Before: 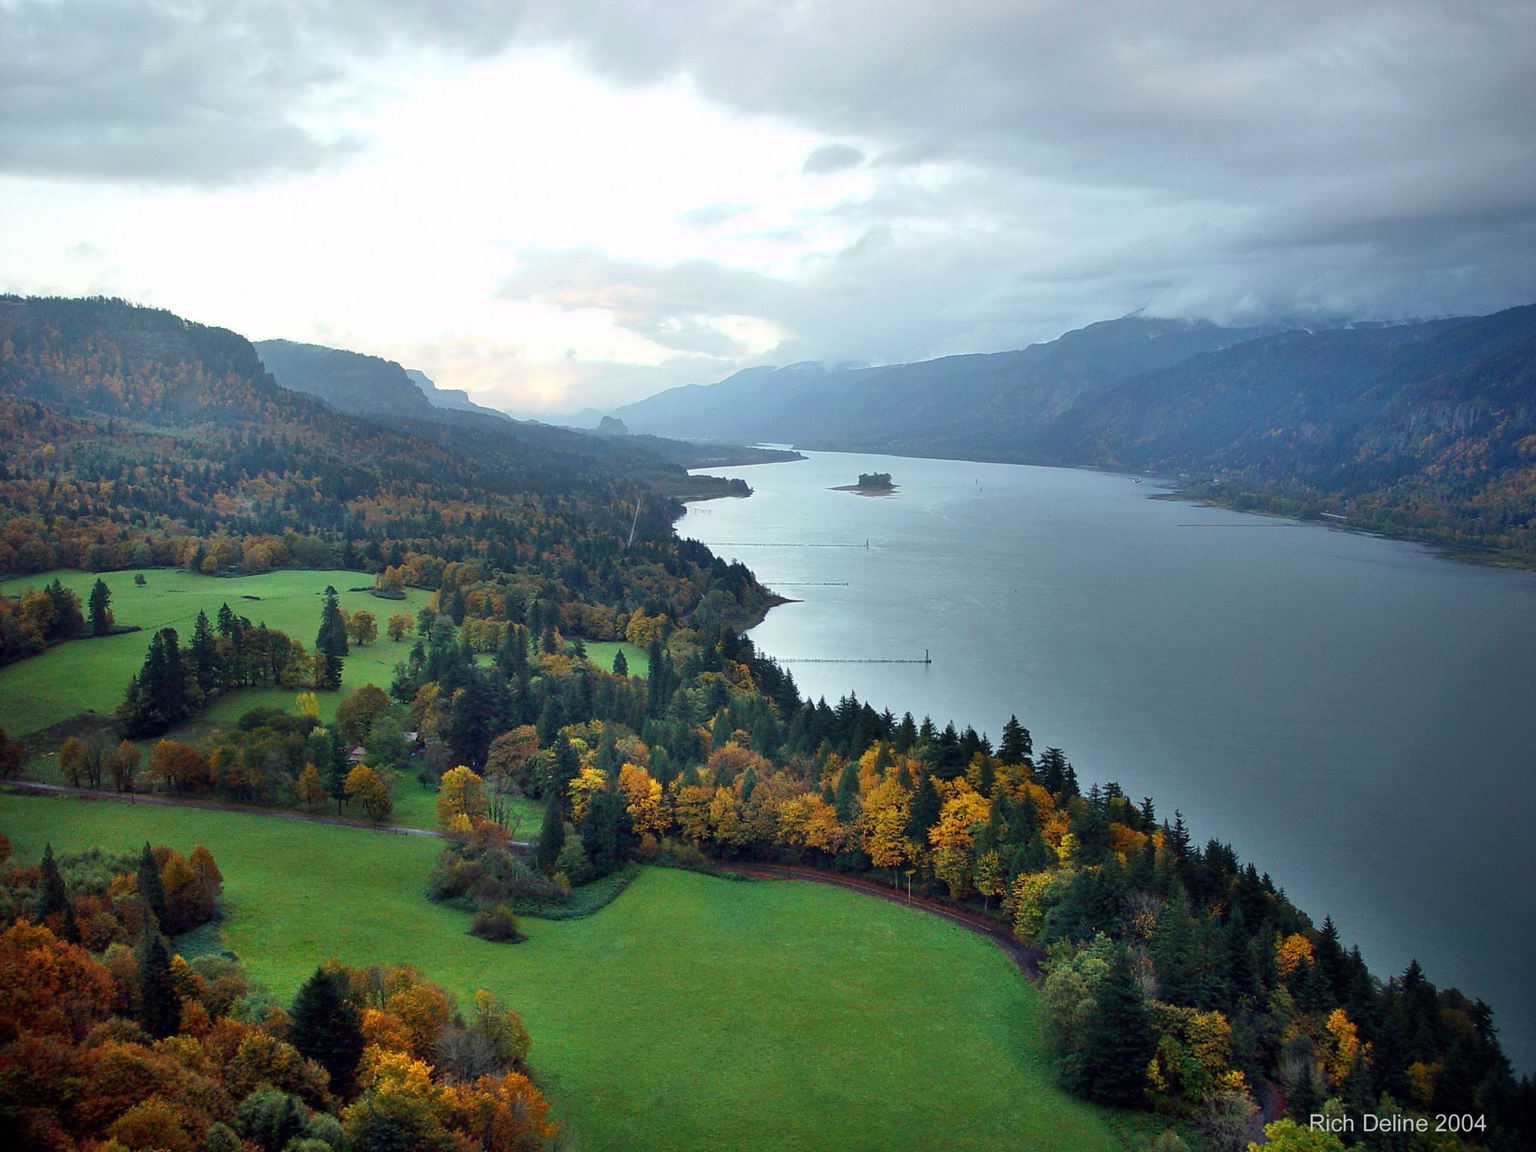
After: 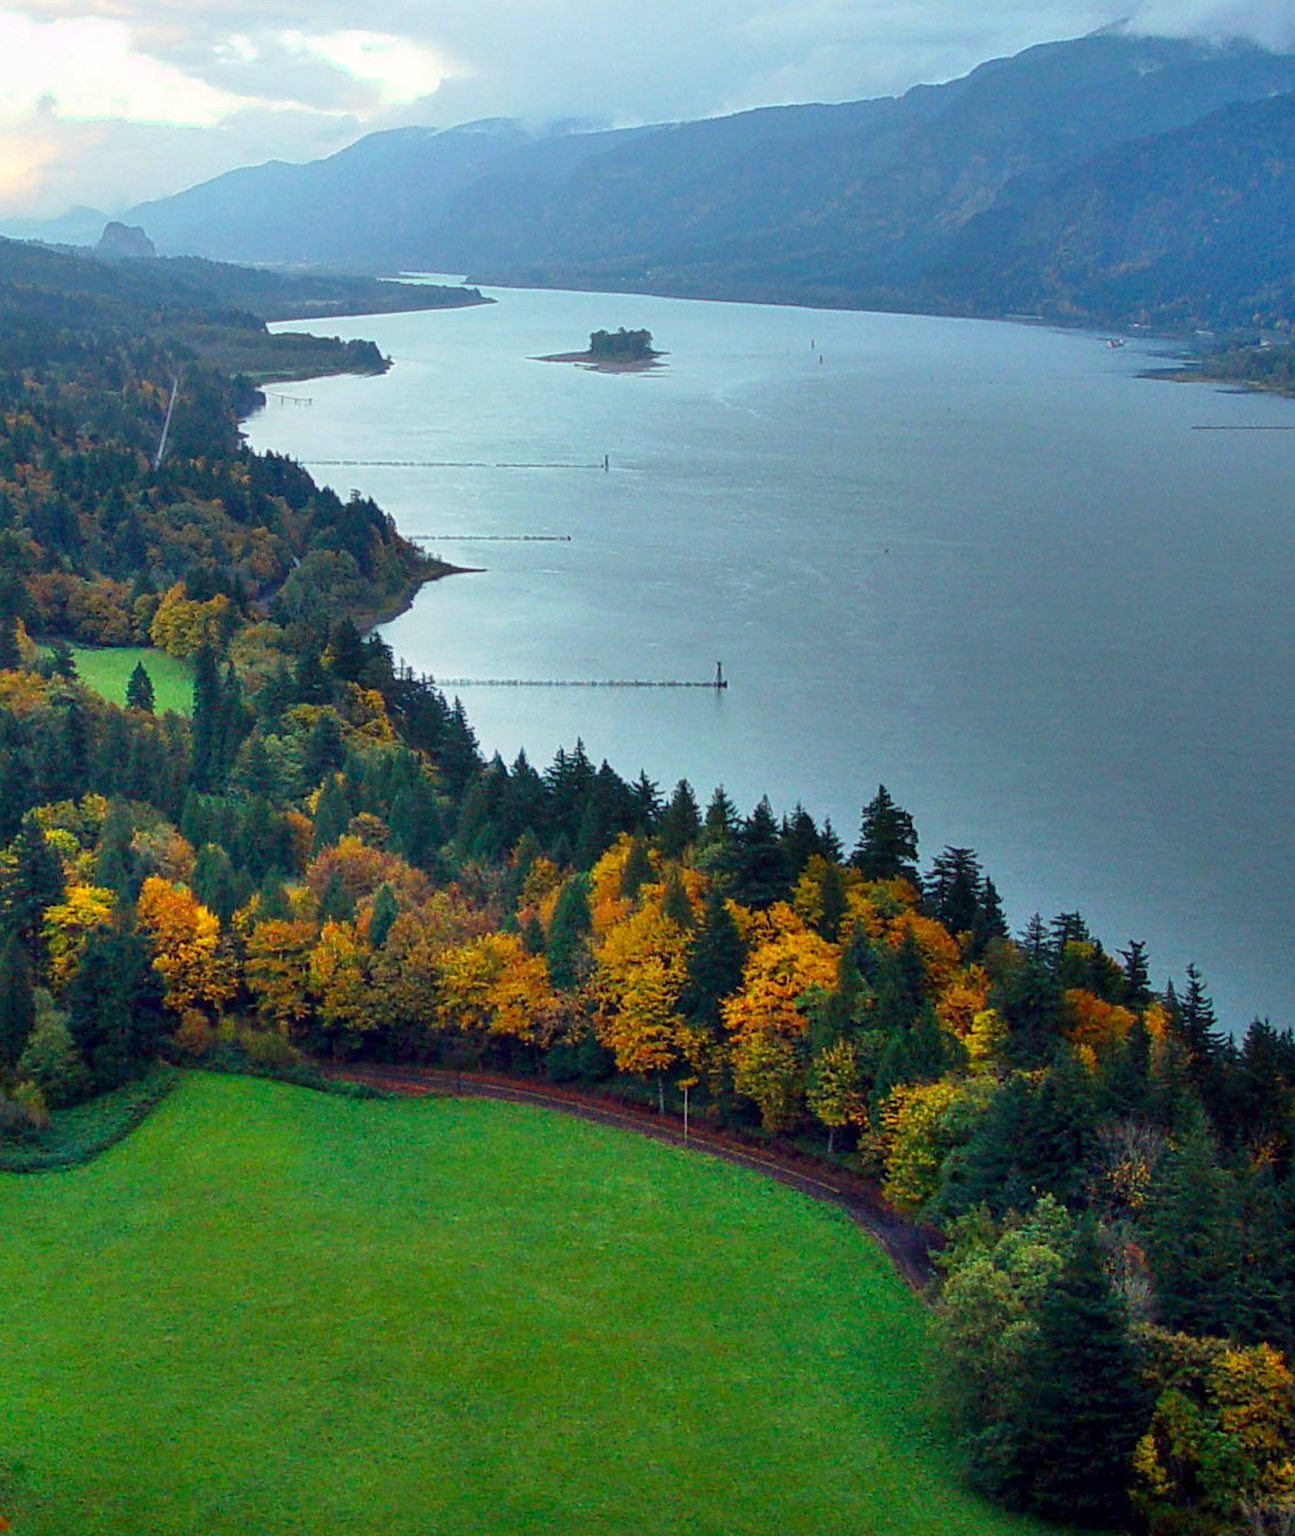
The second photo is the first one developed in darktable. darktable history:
local contrast: detail 114%
crop: left 35.551%, top 25.939%, right 19.741%, bottom 3.396%
color correction: highlights b* 0.007, saturation 1.3
